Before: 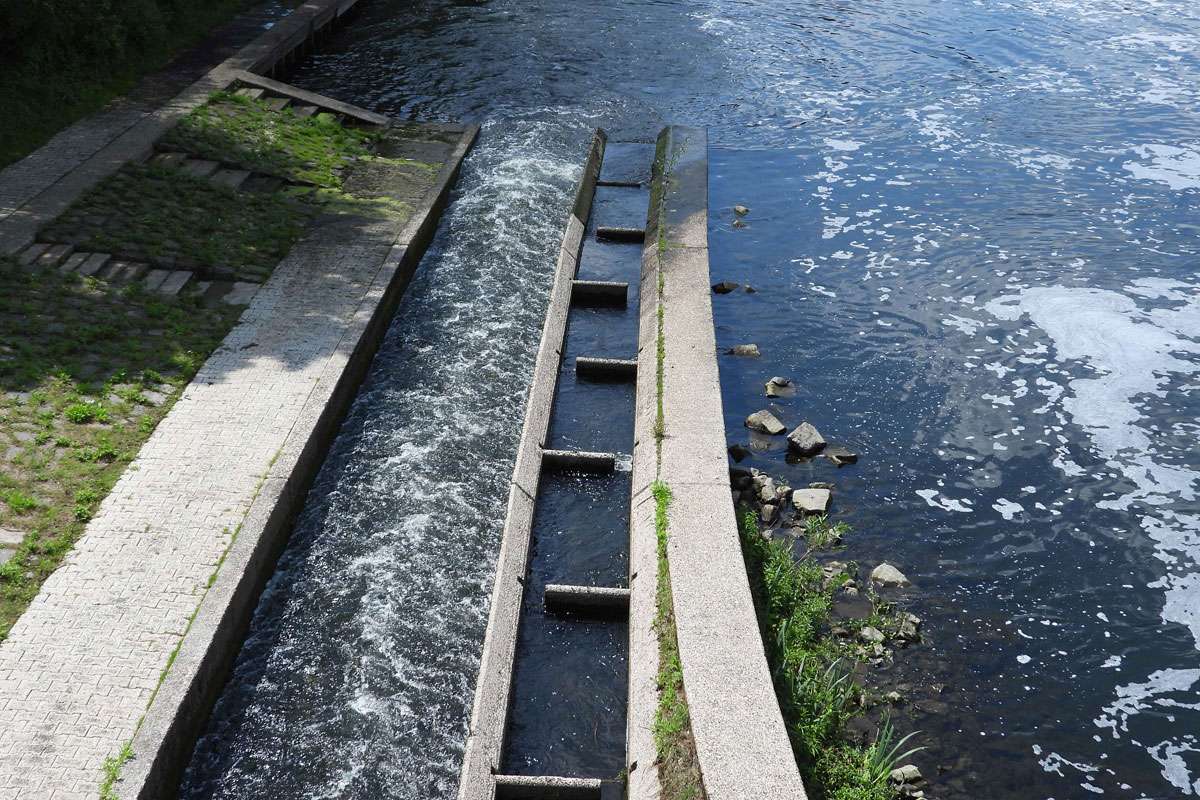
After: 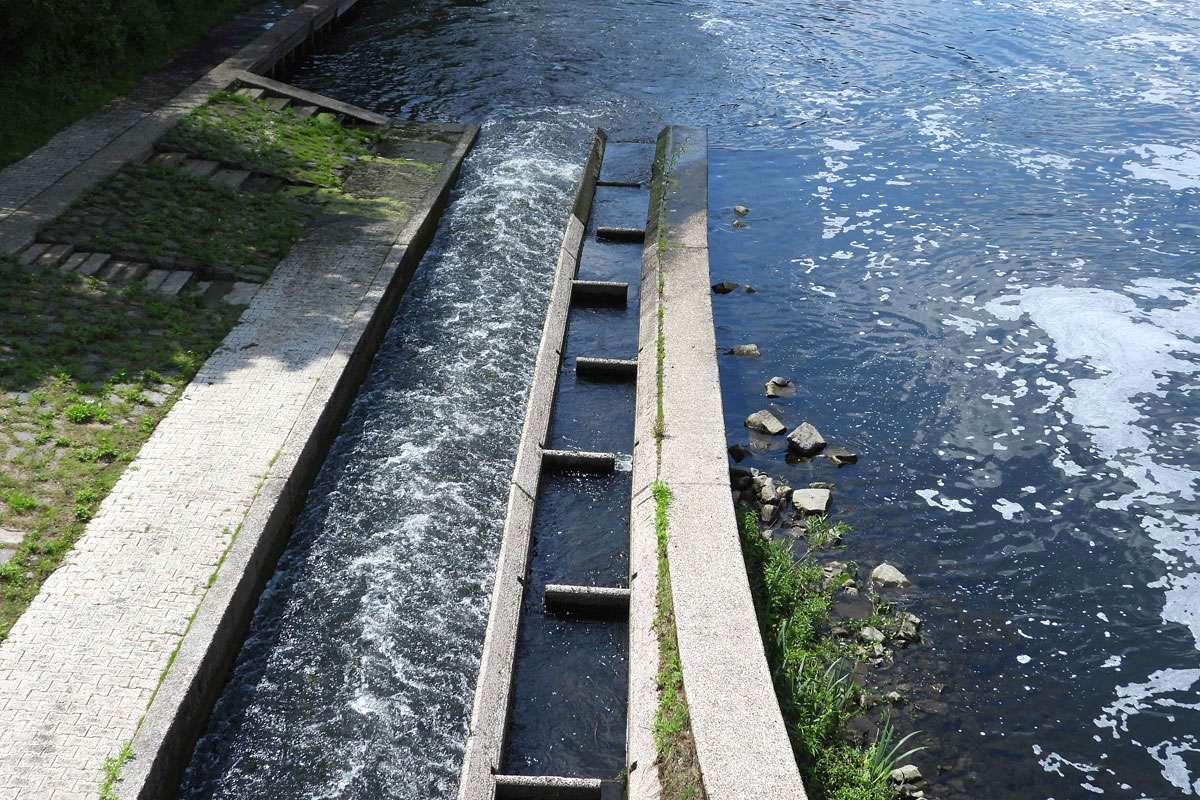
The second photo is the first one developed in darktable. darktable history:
exposure: exposure 0.176 EV, compensate exposure bias true, compensate highlight preservation false
